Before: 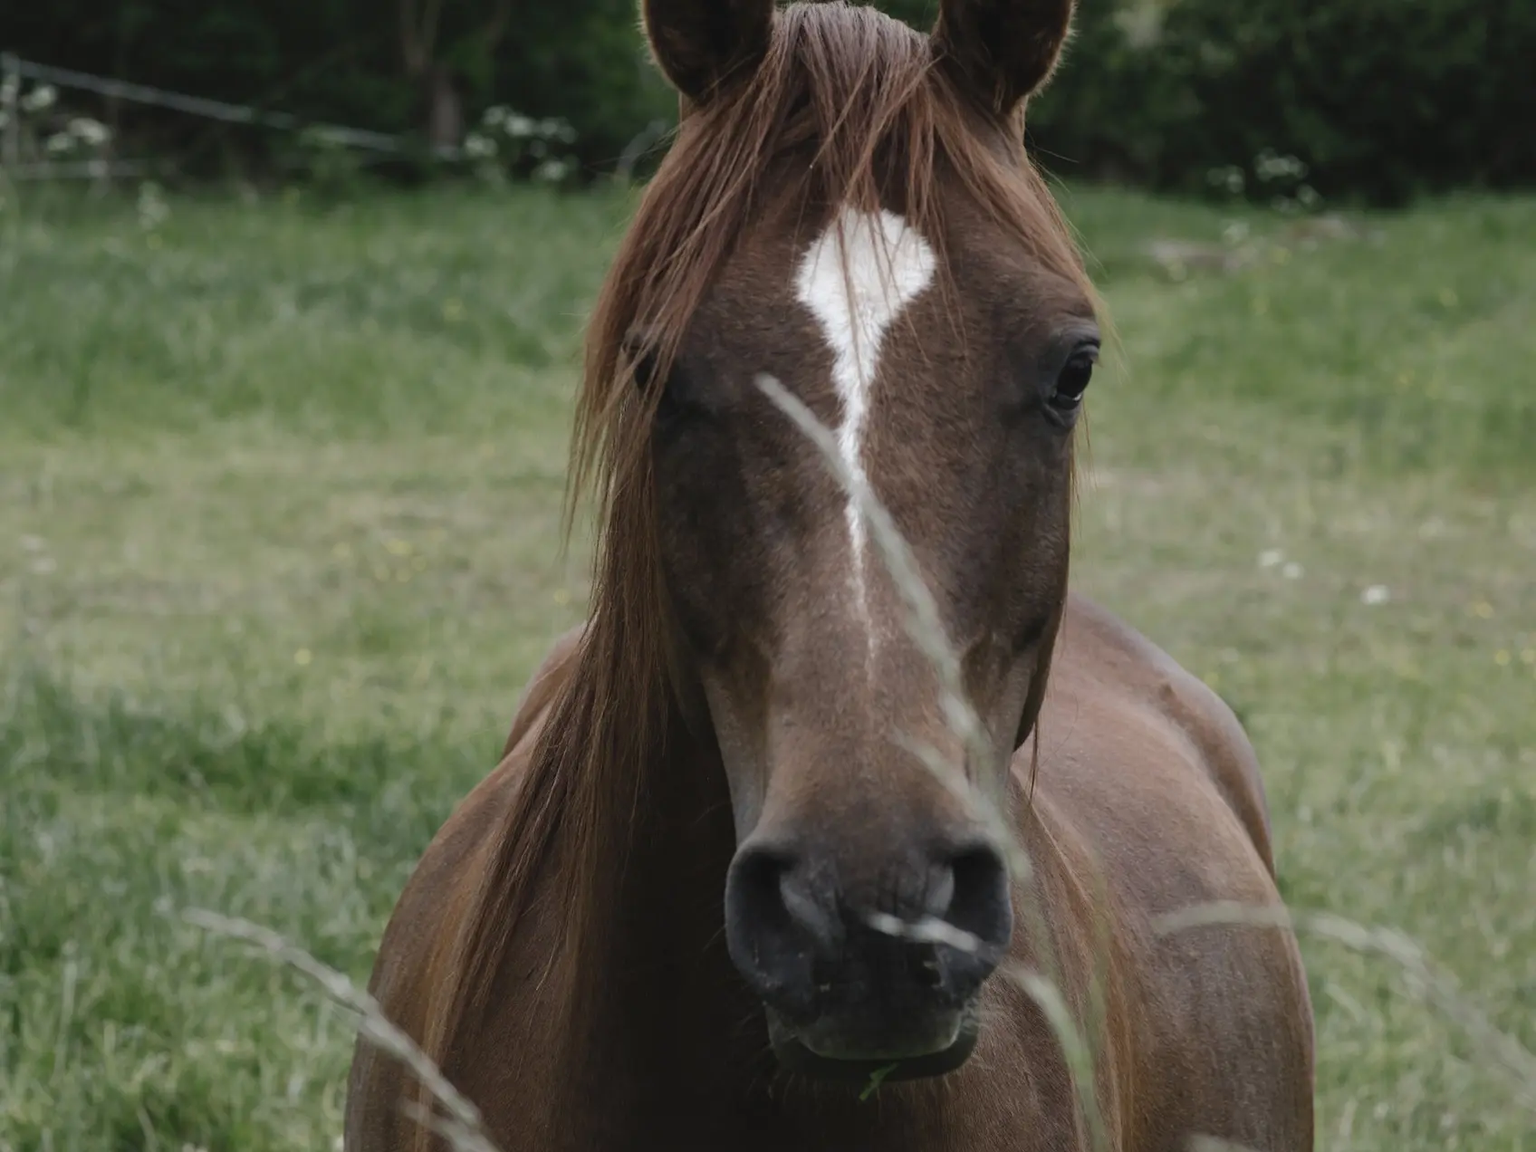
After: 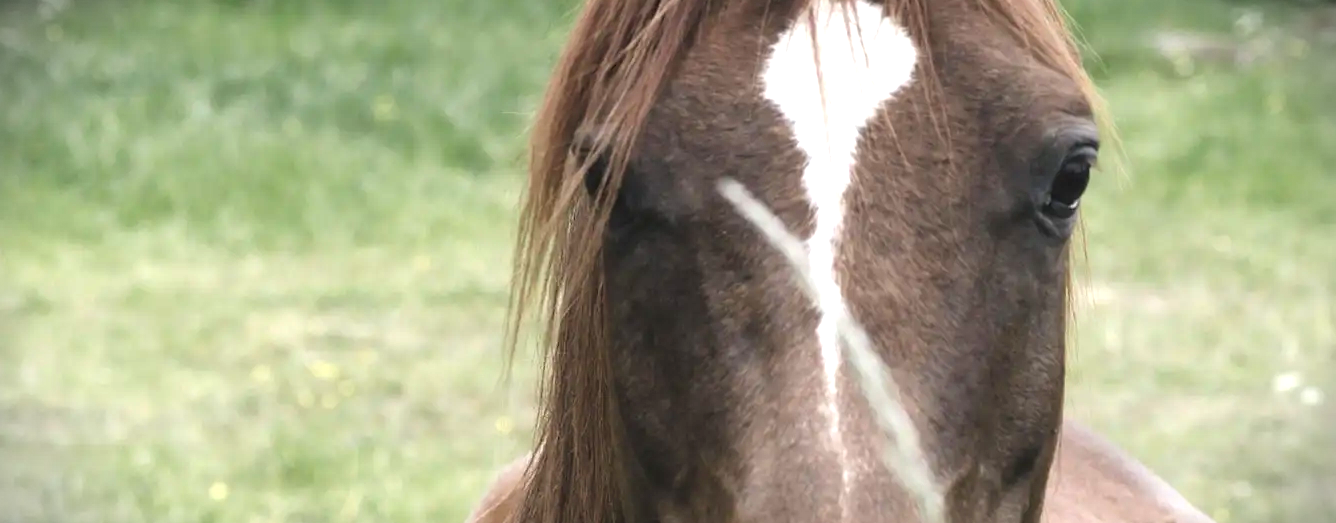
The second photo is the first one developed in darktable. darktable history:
tone equalizer: -8 EV -0.416 EV, -7 EV -0.376 EV, -6 EV -0.34 EV, -5 EV -0.224 EV, -3 EV 0.255 EV, -2 EV 0.353 EV, -1 EV 0.363 EV, +0 EV 0.425 EV
crop: left 6.887%, top 18.424%, right 14.309%, bottom 40.43%
vignetting: fall-off start 90.83%, fall-off radius 38.68%, width/height ratio 1.213, shape 1.3, dithering 8-bit output
exposure: exposure 1 EV, compensate highlight preservation false
